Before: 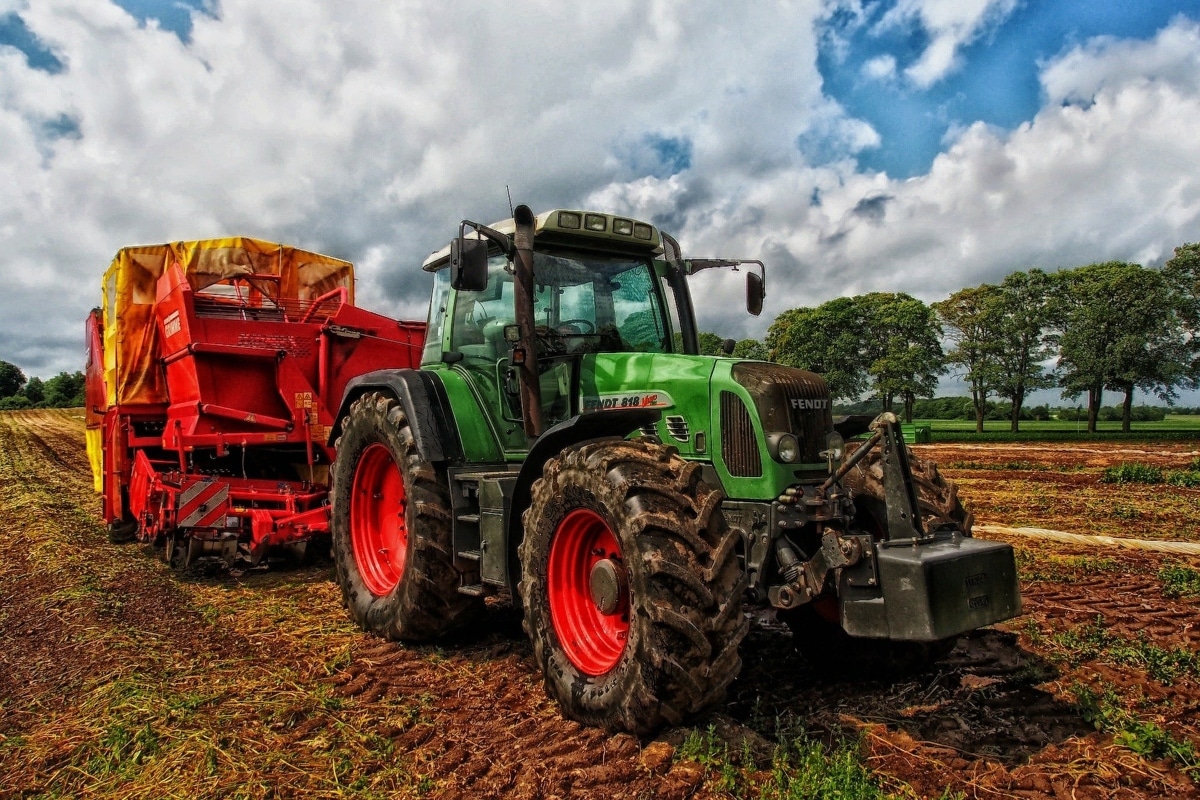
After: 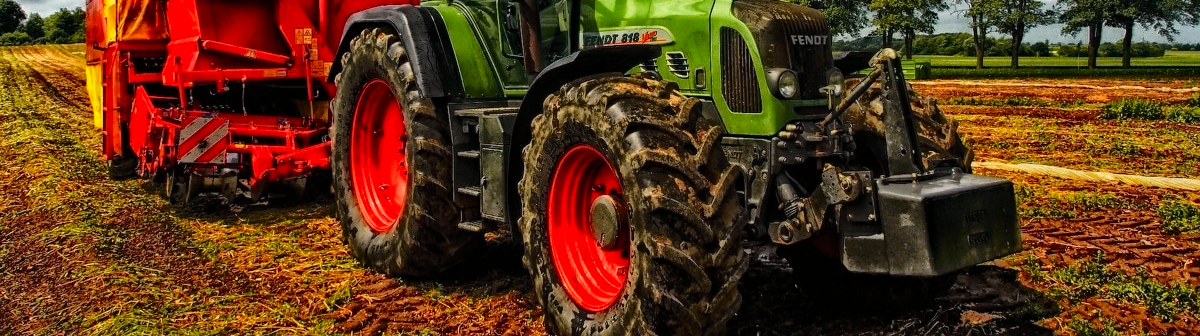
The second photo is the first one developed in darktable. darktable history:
tone curve: curves: ch0 [(0, 0) (0.168, 0.142) (0.359, 0.44) (0.469, 0.544) (0.634, 0.722) (0.858, 0.903) (1, 0.968)]; ch1 [(0, 0) (0.437, 0.453) (0.472, 0.47) (0.502, 0.502) (0.54, 0.534) (0.57, 0.592) (0.618, 0.66) (0.699, 0.749) (0.859, 0.919) (1, 1)]; ch2 [(0, 0) (0.33, 0.301) (0.421, 0.443) (0.476, 0.498) (0.505, 0.503) (0.547, 0.557) (0.586, 0.634) (0.608, 0.676) (1, 1)], color space Lab, independent channels, preserve colors none
crop: top 45.551%, bottom 12.262%
haze removal: compatibility mode true, adaptive false
